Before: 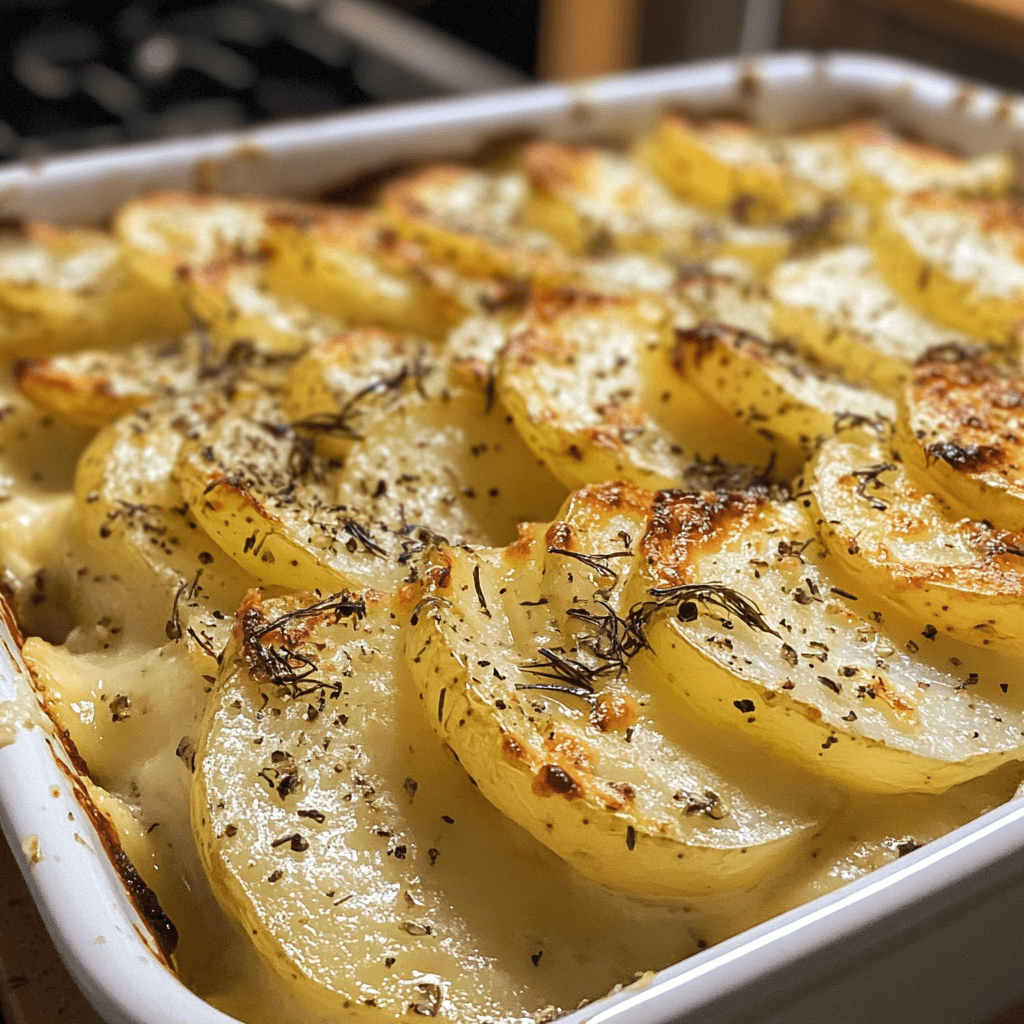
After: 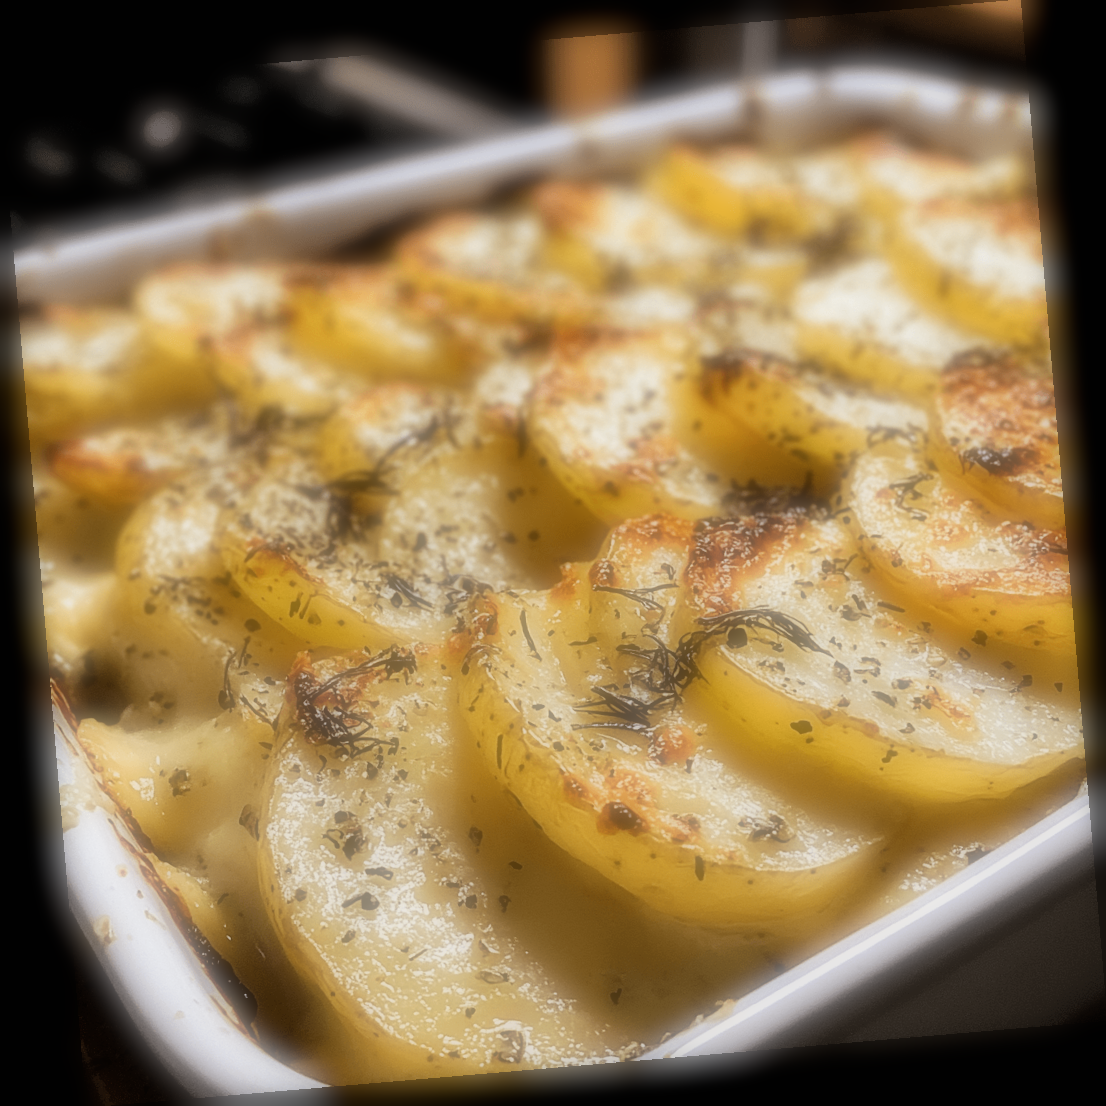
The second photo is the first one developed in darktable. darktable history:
rotate and perspective: rotation -4.86°, automatic cropping off
filmic rgb: black relative exposure -3.92 EV, white relative exposure 3.14 EV, hardness 2.87
soften: on, module defaults
